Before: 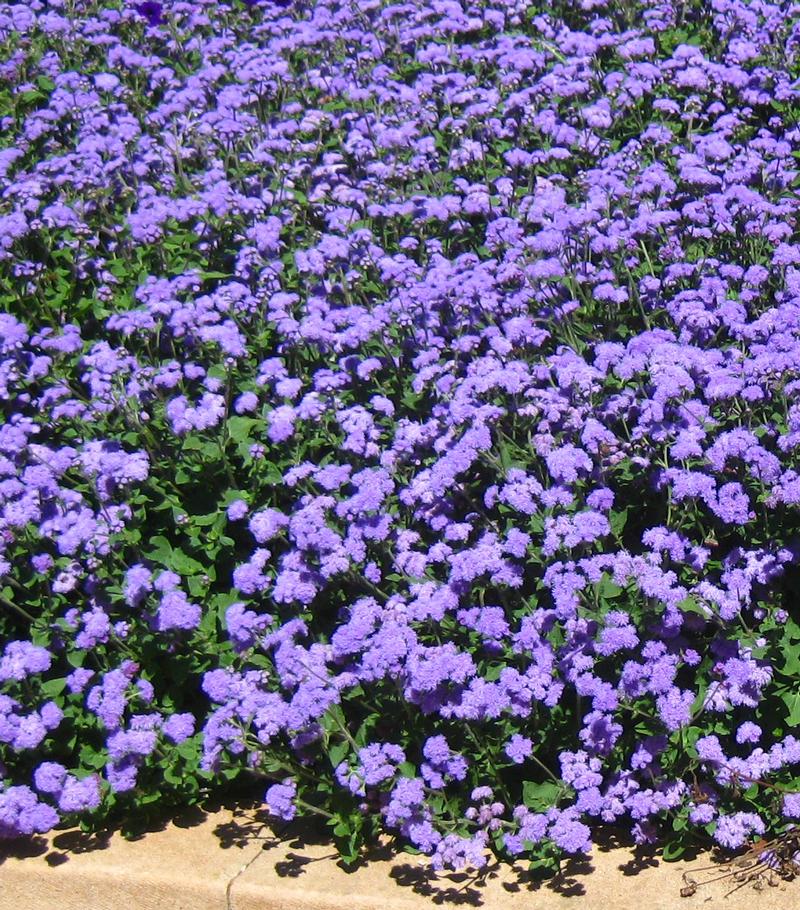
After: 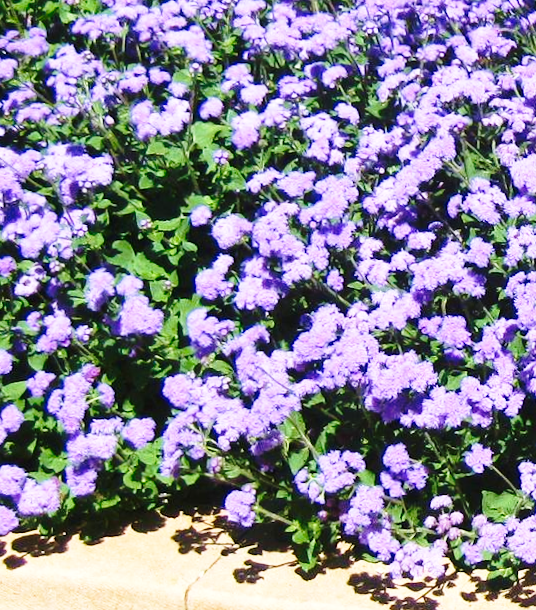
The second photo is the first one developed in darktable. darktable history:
crop and rotate: angle -0.82°, left 3.85%, top 31.828%, right 27.992%
velvia: on, module defaults
exposure: exposure 0.207 EV, compensate highlight preservation false
color balance: on, module defaults
base curve: curves: ch0 [(0, 0) (0.028, 0.03) (0.121, 0.232) (0.46, 0.748) (0.859, 0.968) (1, 1)], preserve colors none
